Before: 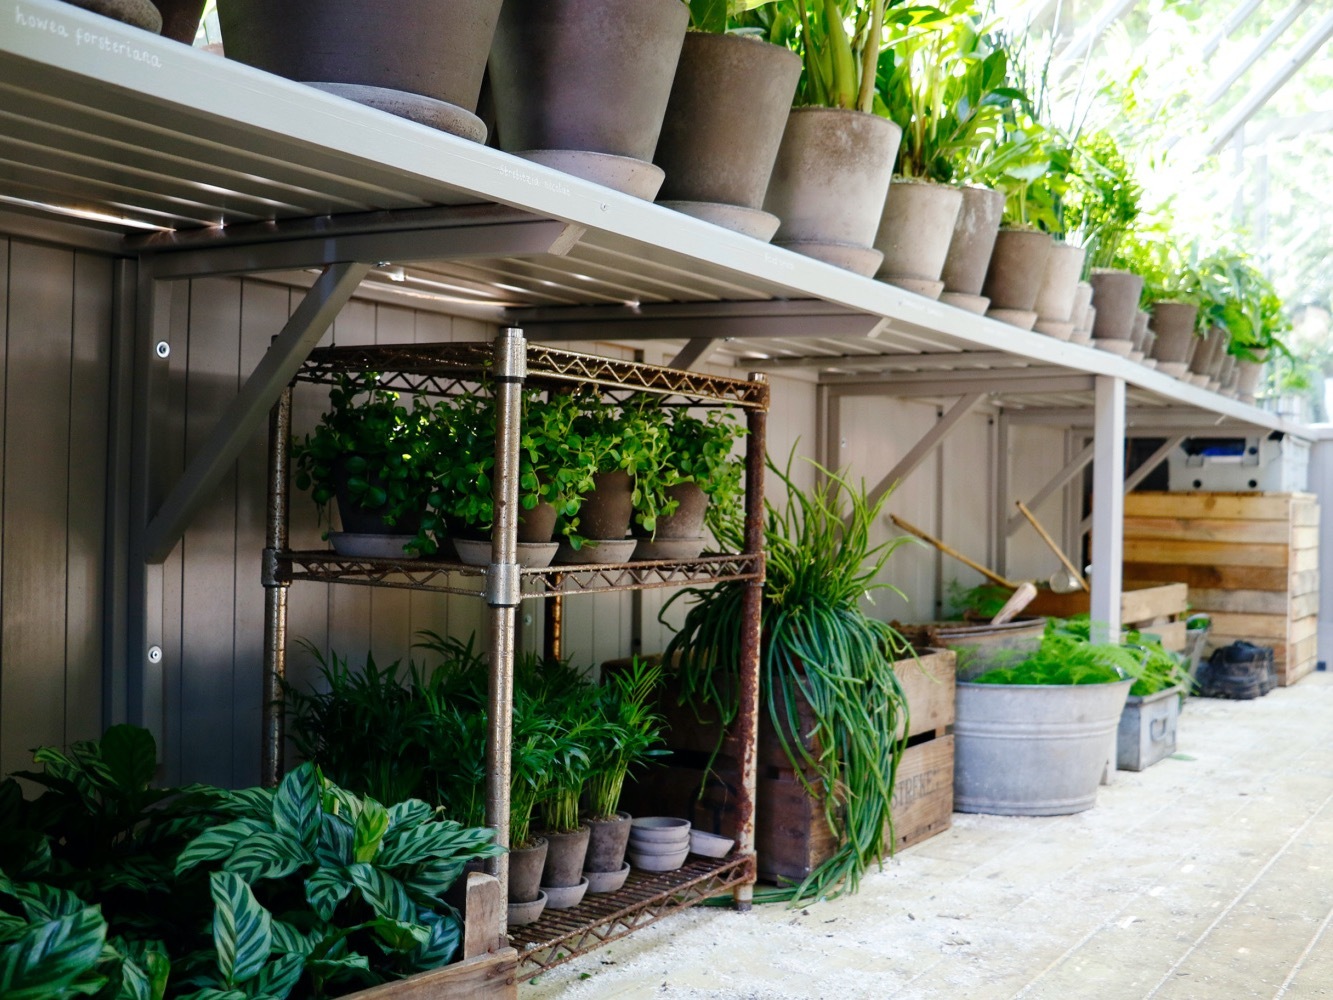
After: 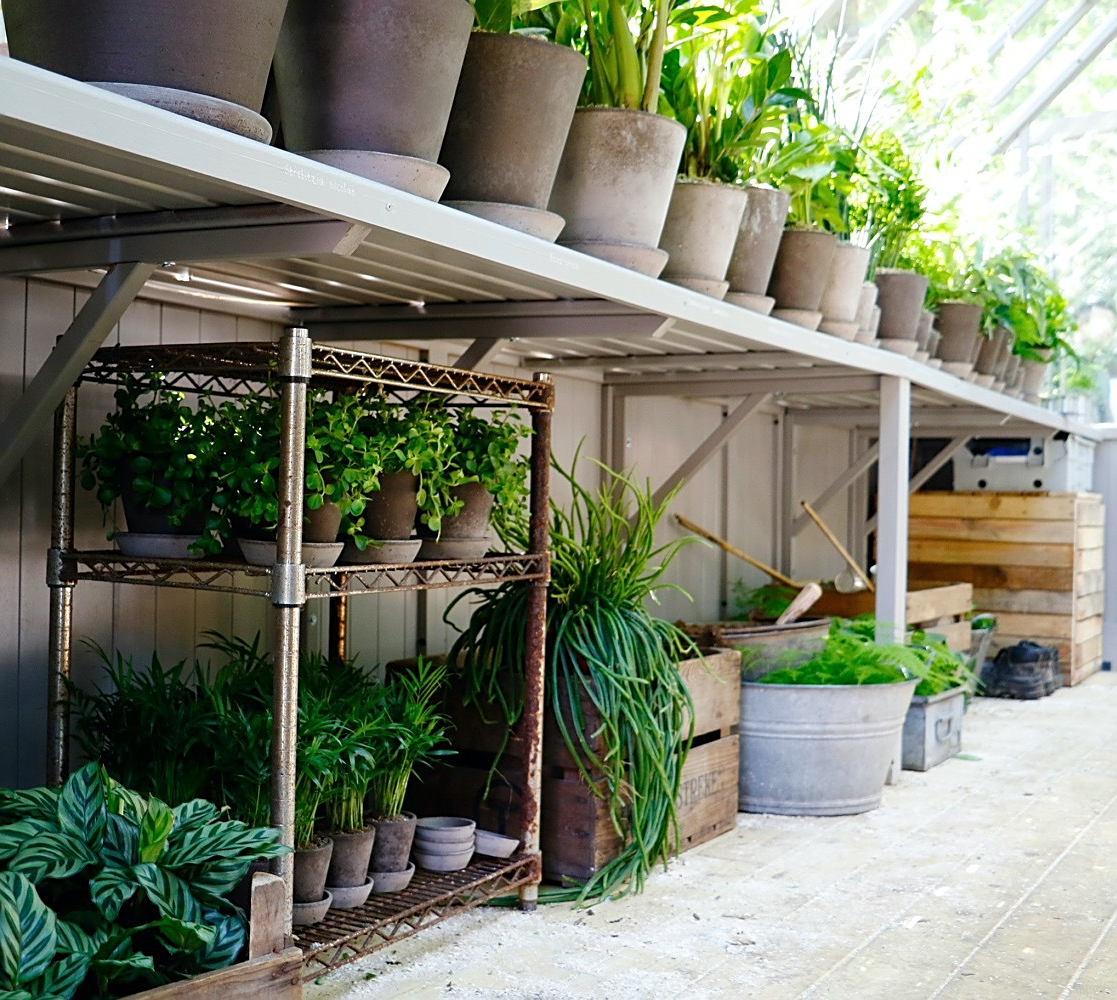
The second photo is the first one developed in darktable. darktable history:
crop: left 16.145%
sharpen: on, module defaults
